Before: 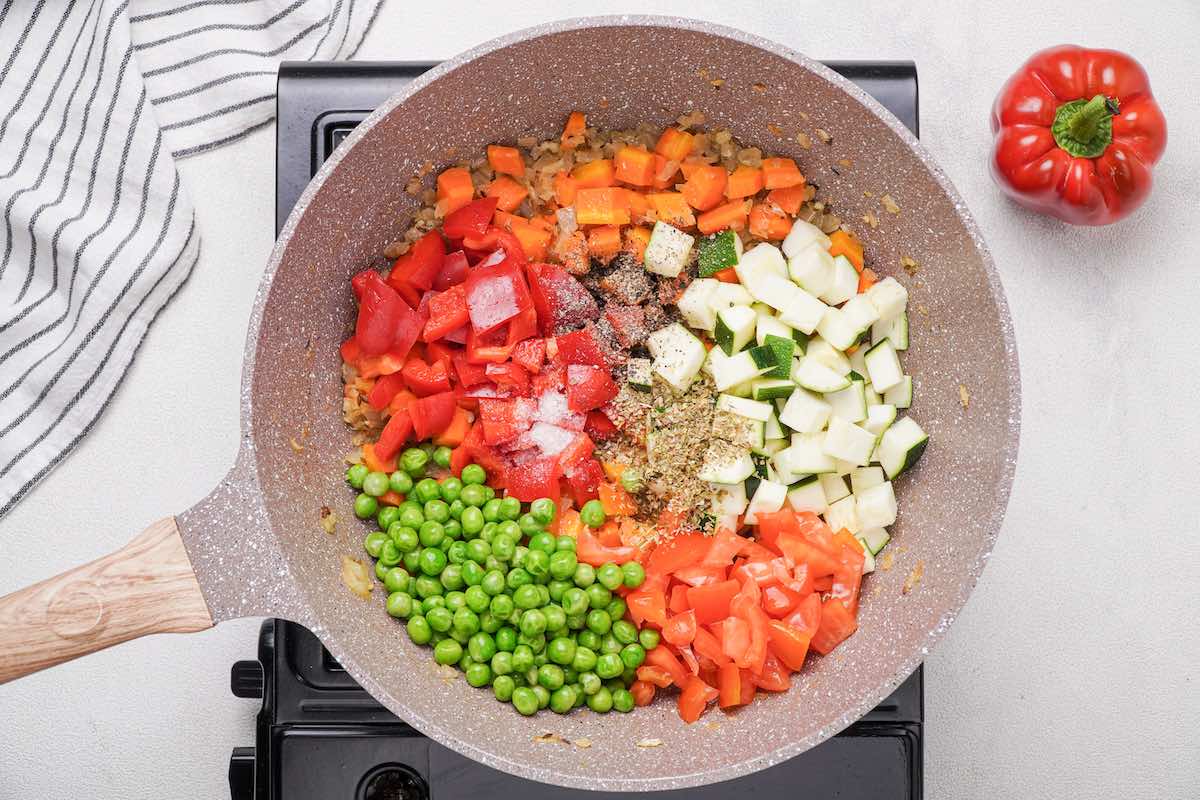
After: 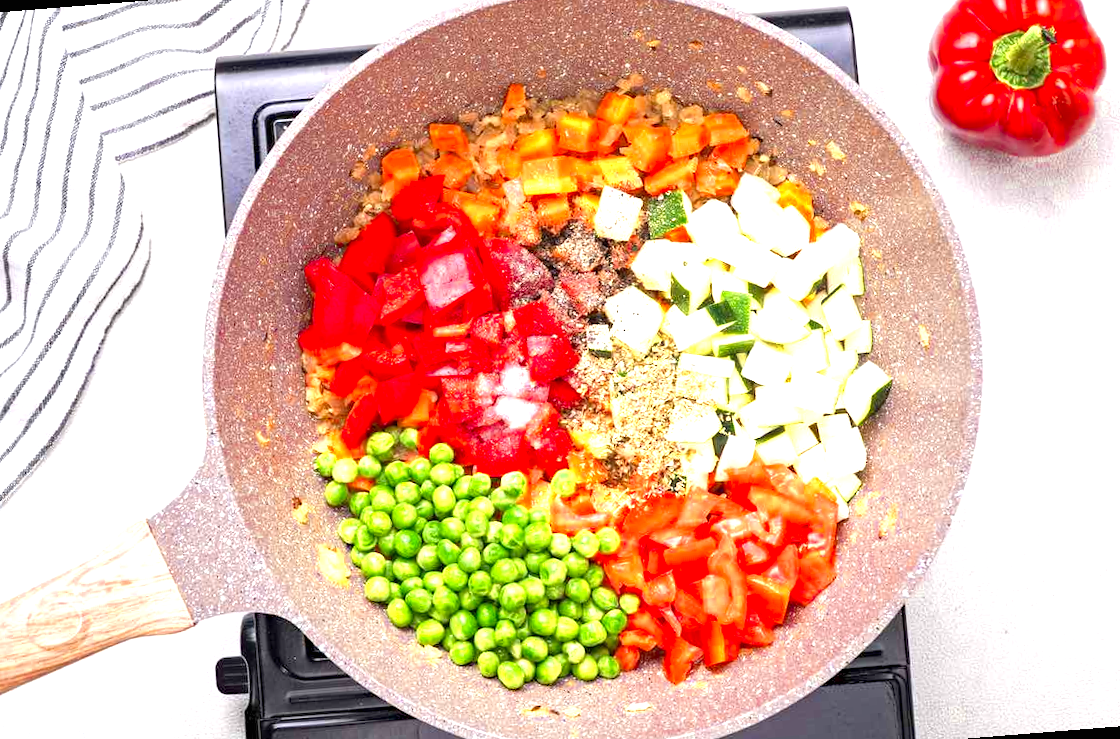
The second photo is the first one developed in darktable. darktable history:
rotate and perspective: rotation -4.57°, crop left 0.054, crop right 0.944, crop top 0.087, crop bottom 0.914
exposure: black level correction 0, exposure 0.95 EV, compensate exposure bias true, compensate highlight preservation false
color zones: curves: ch0 [(0.004, 0.305) (0.261, 0.623) (0.389, 0.399) (0.708, 0.571) (0.947, 0.34)]; ch1 [(0.025, 0.645) (0.229, 0.584) (0.326, 0.551) (0.484, 0.262) (0.757, 0.643)]
haze removal: compatibility mode true, adaptive false
